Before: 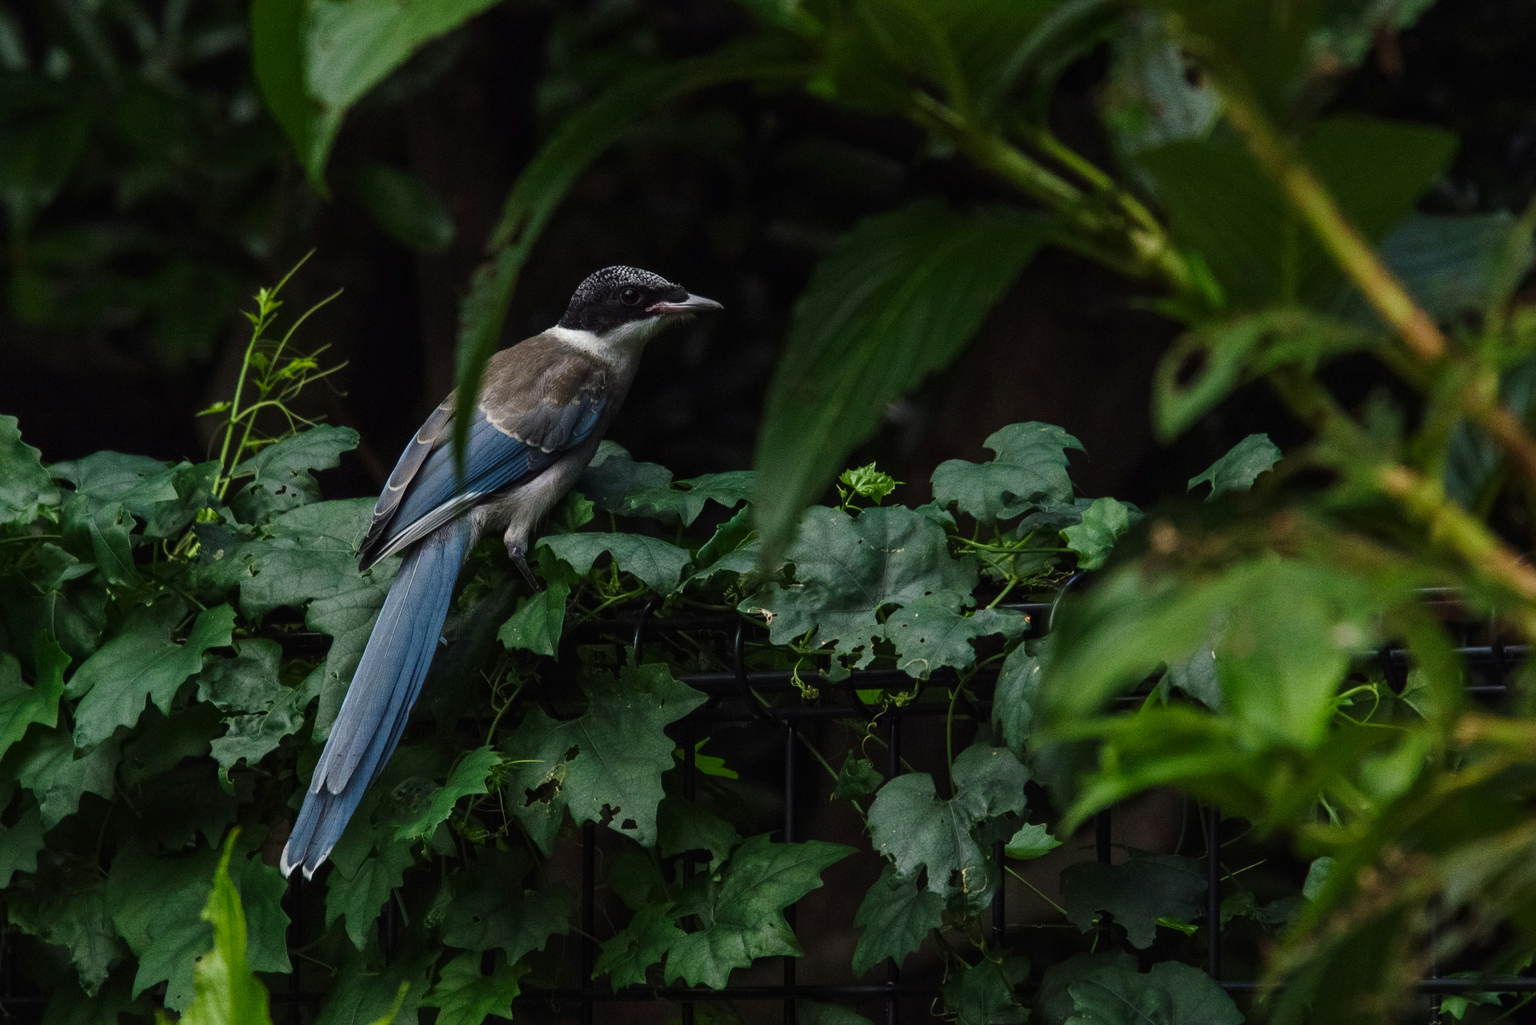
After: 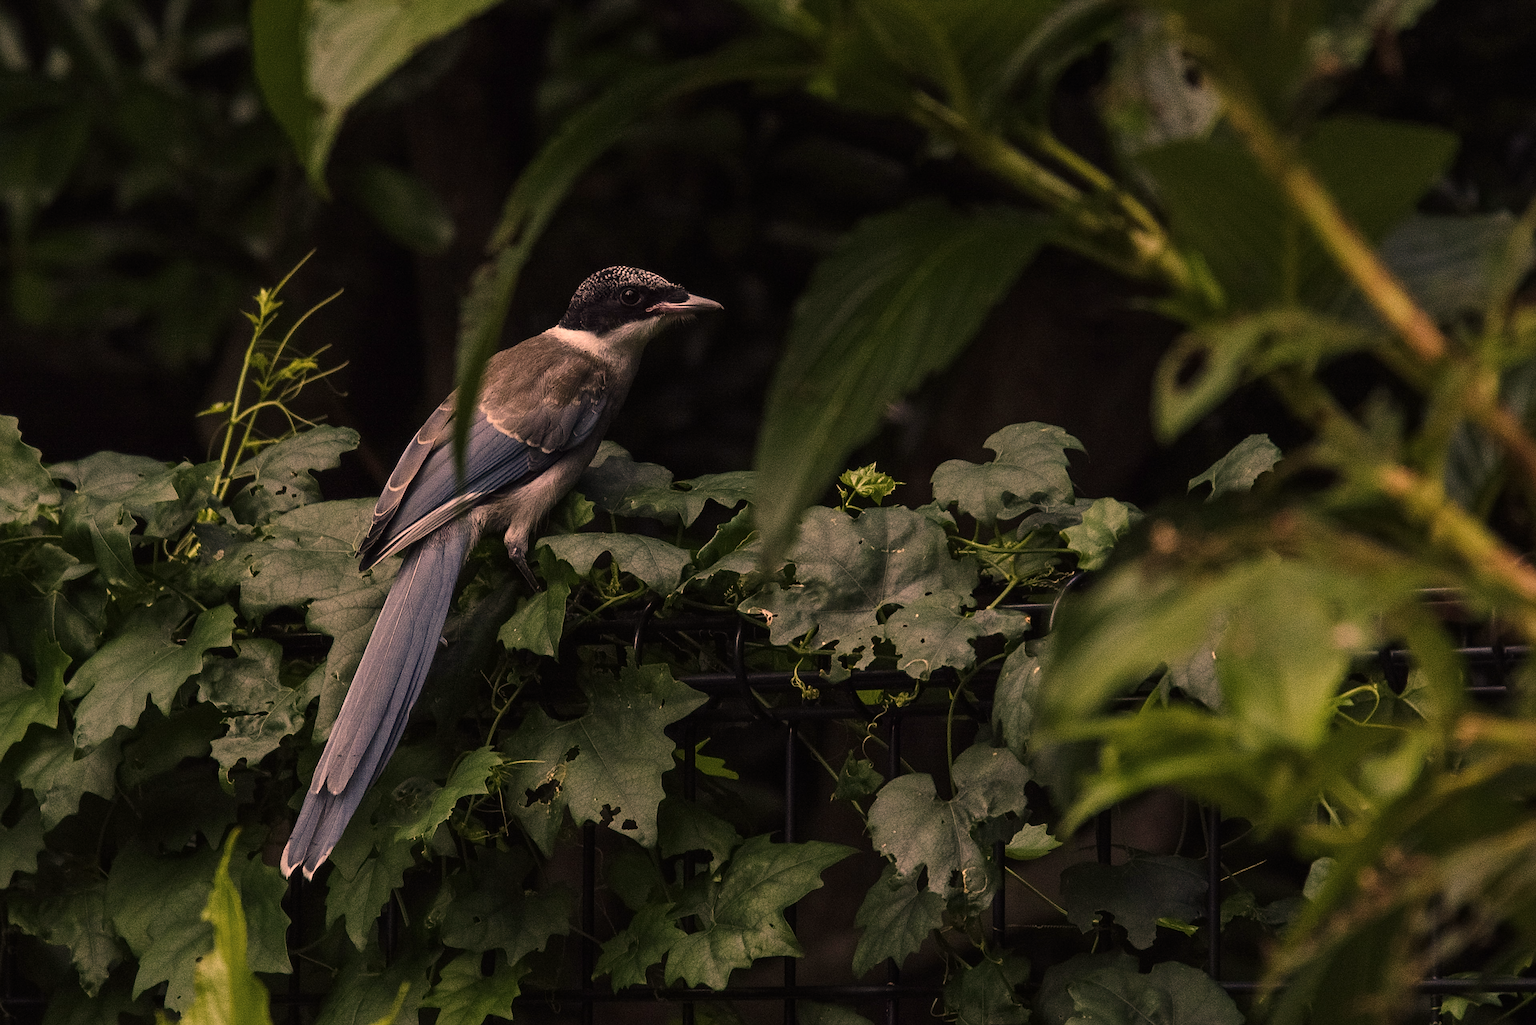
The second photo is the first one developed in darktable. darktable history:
color correction: highlights a* 40, highlights b* 40, saturation 0.69
sharpen: on, module defaults
